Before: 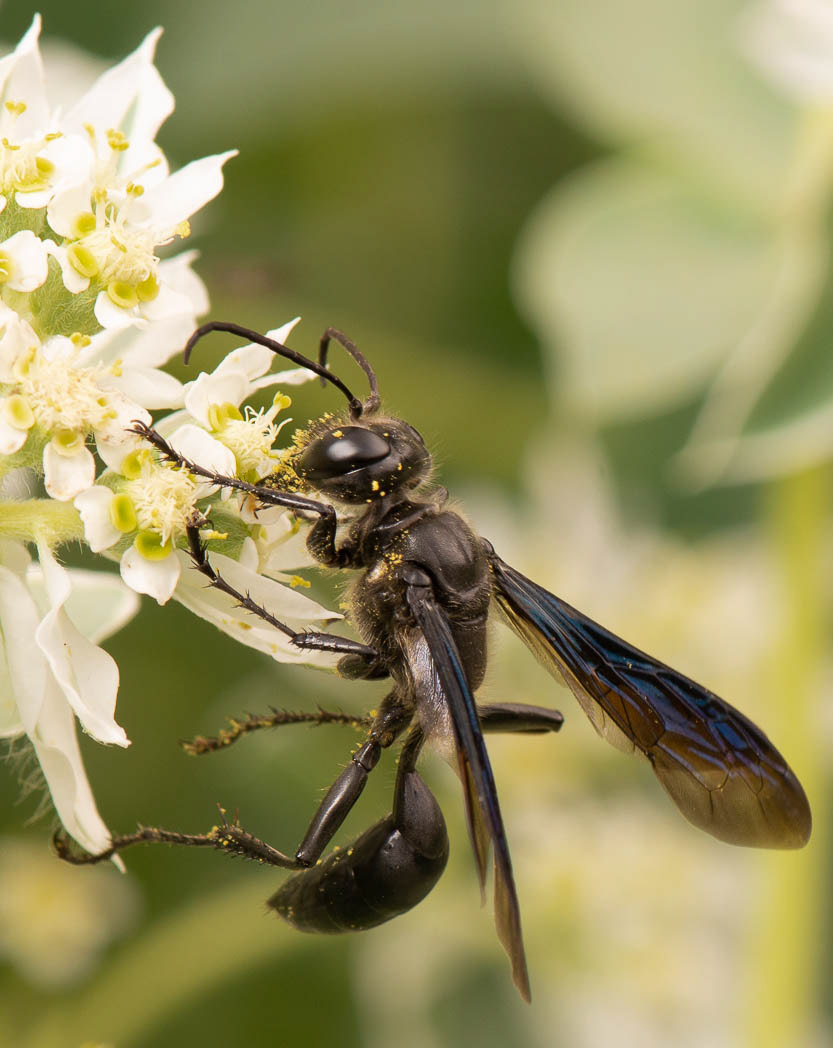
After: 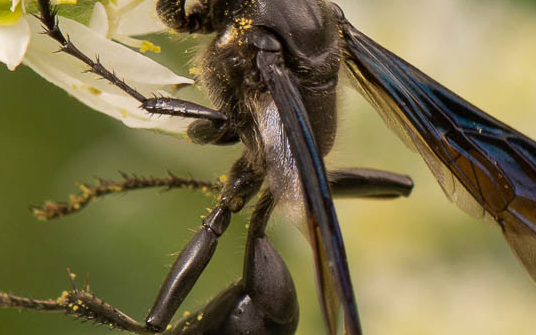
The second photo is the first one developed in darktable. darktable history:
shadows and highlights: shadows 37.27, highlights -28.18, soften with gaussian
crop: left 18.091%, top 51.13%, right 17.525%, bottom 16.85%
